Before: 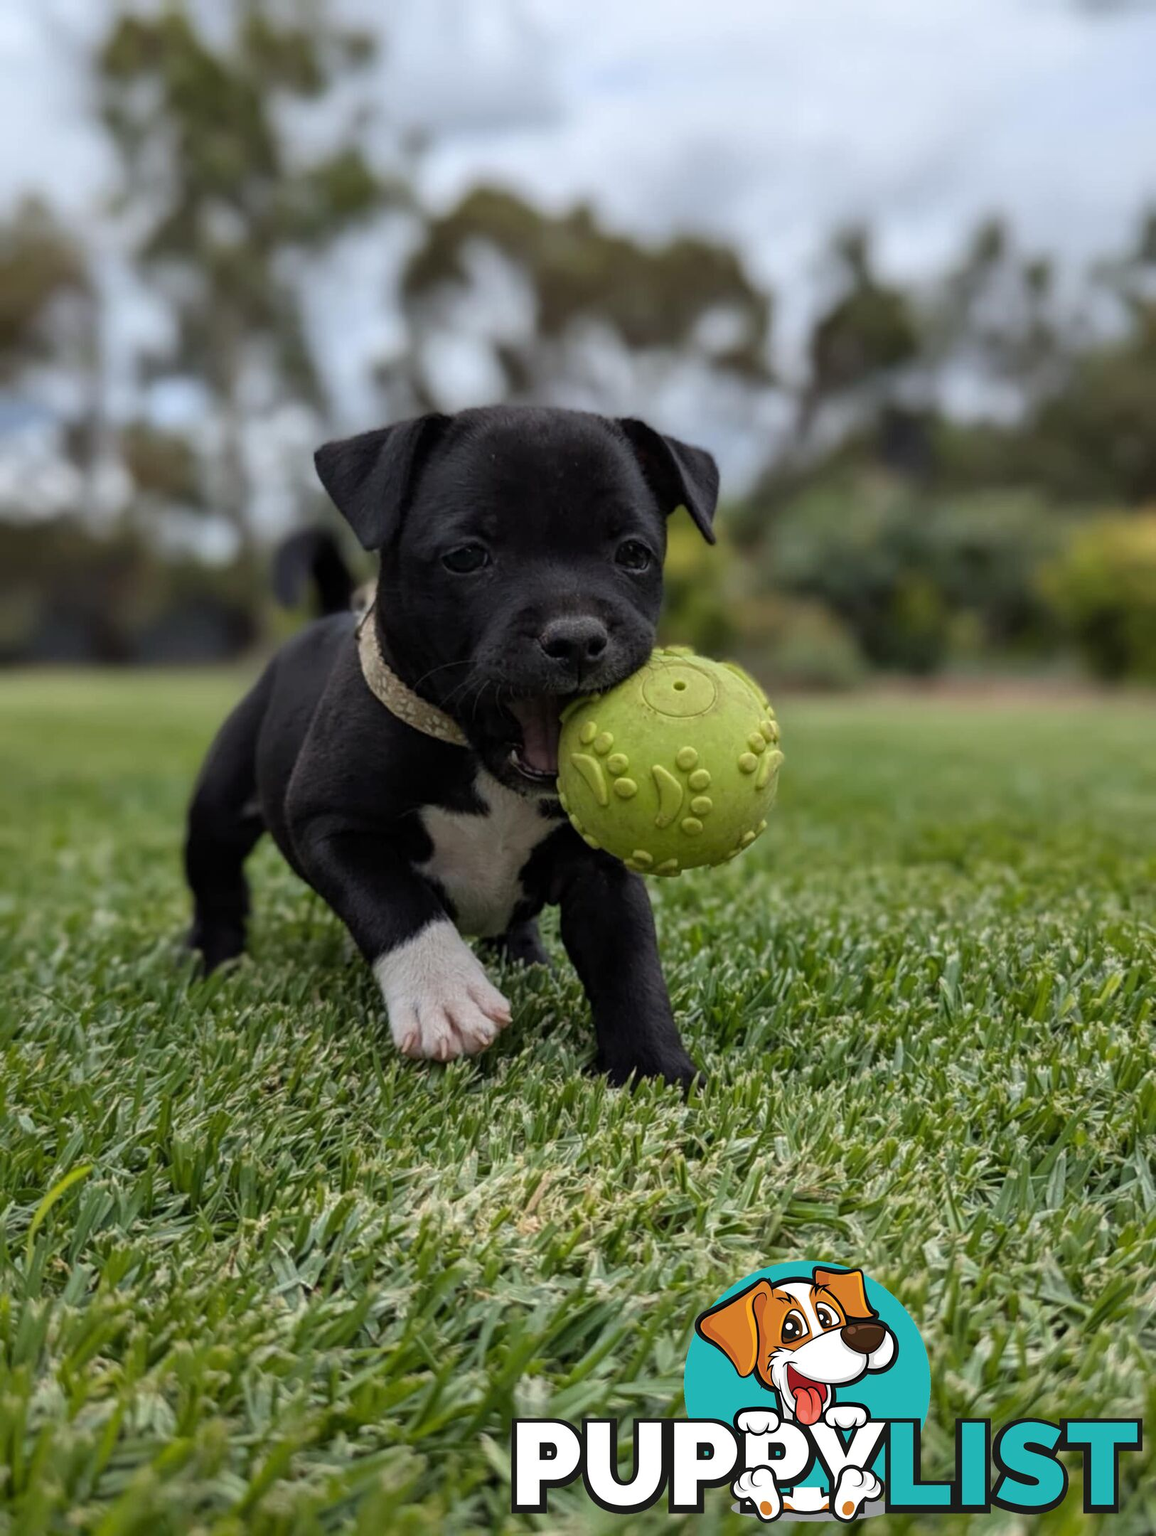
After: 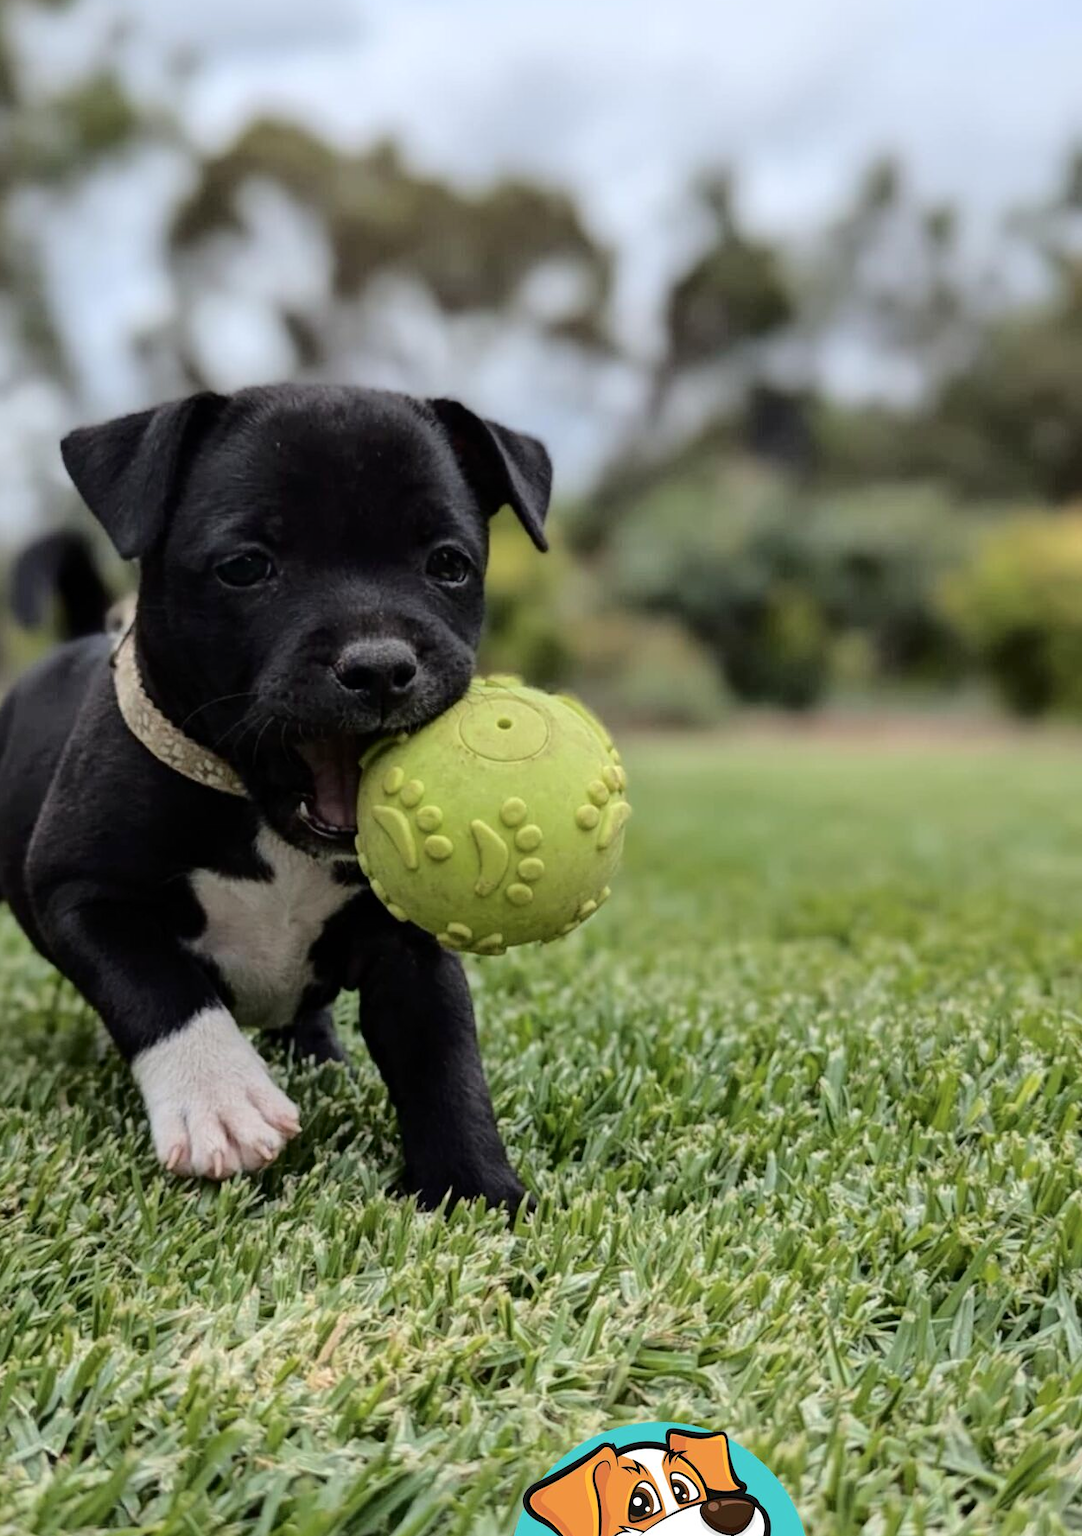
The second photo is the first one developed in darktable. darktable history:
crop: left 22.891%, top 5.888%, bottom 11.78%
tone curve: curves: ch0 [(0, 0) (0.003, 0.002) (0.011, 0.007) (0.025, 0.016) (0.044, 0.027) (0.069, 0.045) (0.1, 0.077) (0.136, 0.114) (0.177, 0.166) (0.224, 0.241) (0.277, 0.328) (0.335, 0.413) (0.399, 0.498) (0.468, 0.572) (0.543, 0.638) (0.623, 0.711) (0.709, 0.786) (0.801, 0.853) (0.898, 0.929) (1, 1)], color space Lab, independent channels, preserve colors none
